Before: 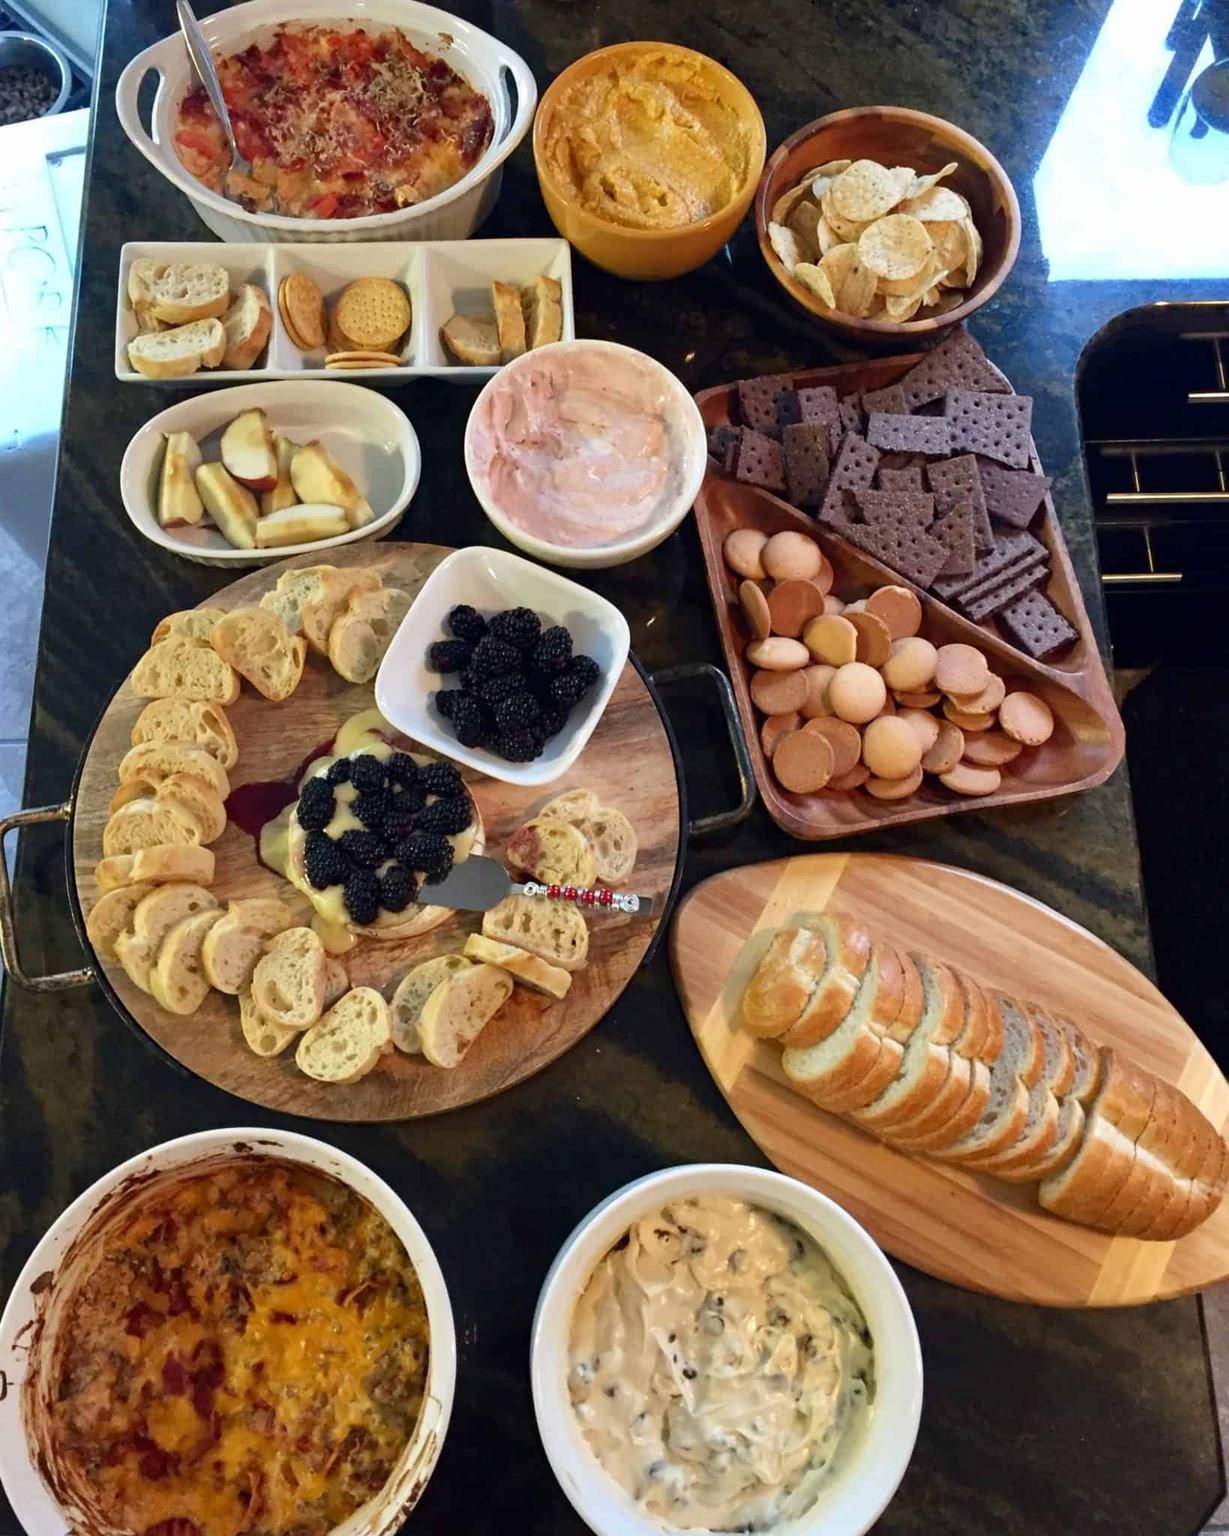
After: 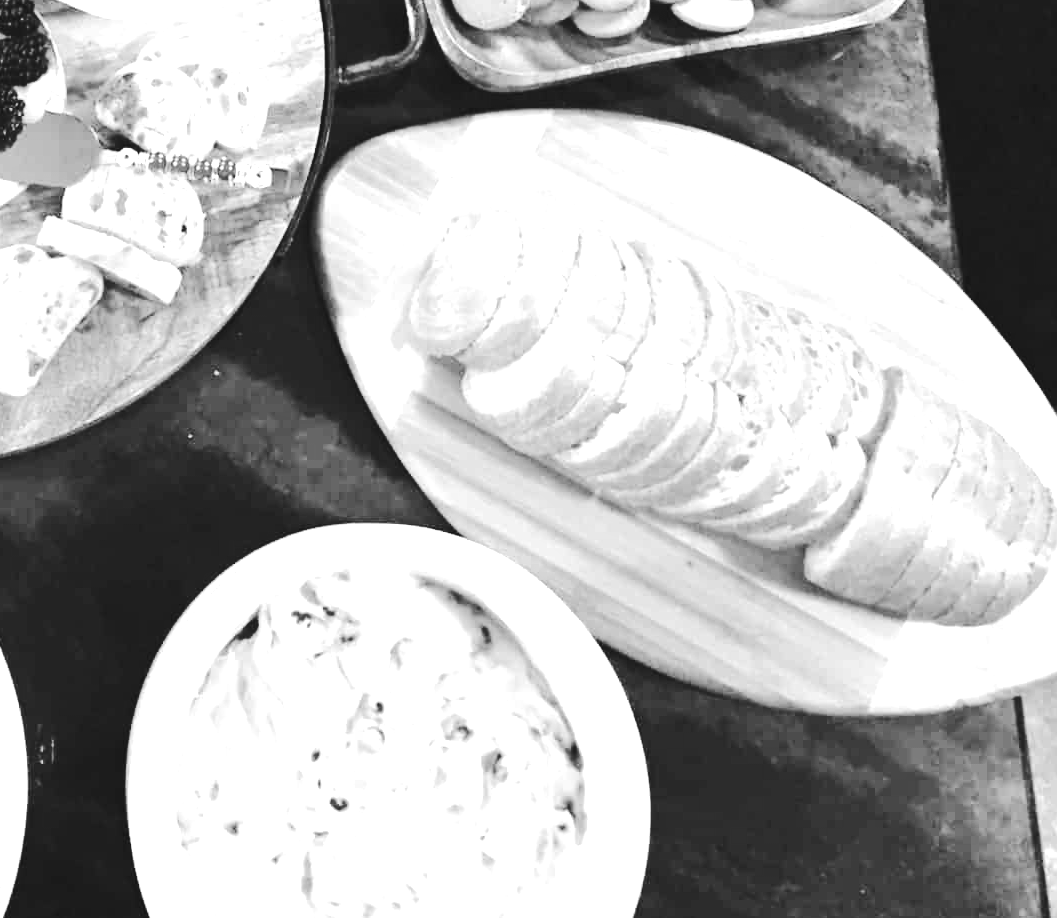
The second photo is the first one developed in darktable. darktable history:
crop and rotate: left 35.509%, top 50.238%, bottom 4.934%
color correction: highlights a* 5.38, highlights b* 5.3, shadows a* -4.26, shadows b* -5.11
contrast brightness saturation: contrast 0.11, saturation -0.17
monochrome: on, module defaults
tone curve: curves: ch0 [(0, 0) (0.003, 0.062) (0.011, 0.07) (0.025, 0.083) (0.044, 0.094) (0.069, 0.105) (0.1, 0.117) (0.136, 0.136) (0.177, 0.164) (0.224, 0.201) (0.277, 0.256) (0.335, 0.335) (0.399, 0.424) (0.468, 0.529) (0.543, 0.641) (0.623, 0.725) (0.709, 0.787) (0.801, 0.849) (0.898, 0.917) (1, 1)], preserve colors none
exposure: black level correction 0, exposure 1.741 EV, compensate exposure bias true, compensate highlight preservation false
white balance: emerald 1
